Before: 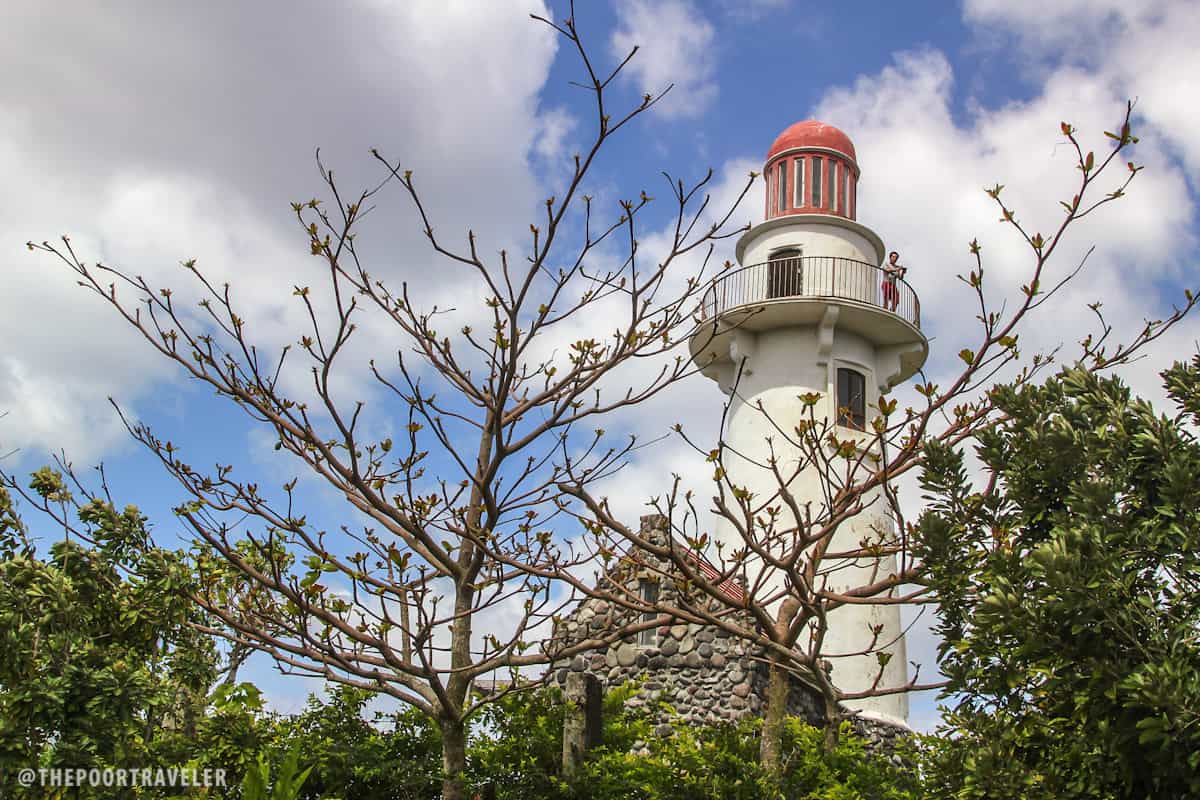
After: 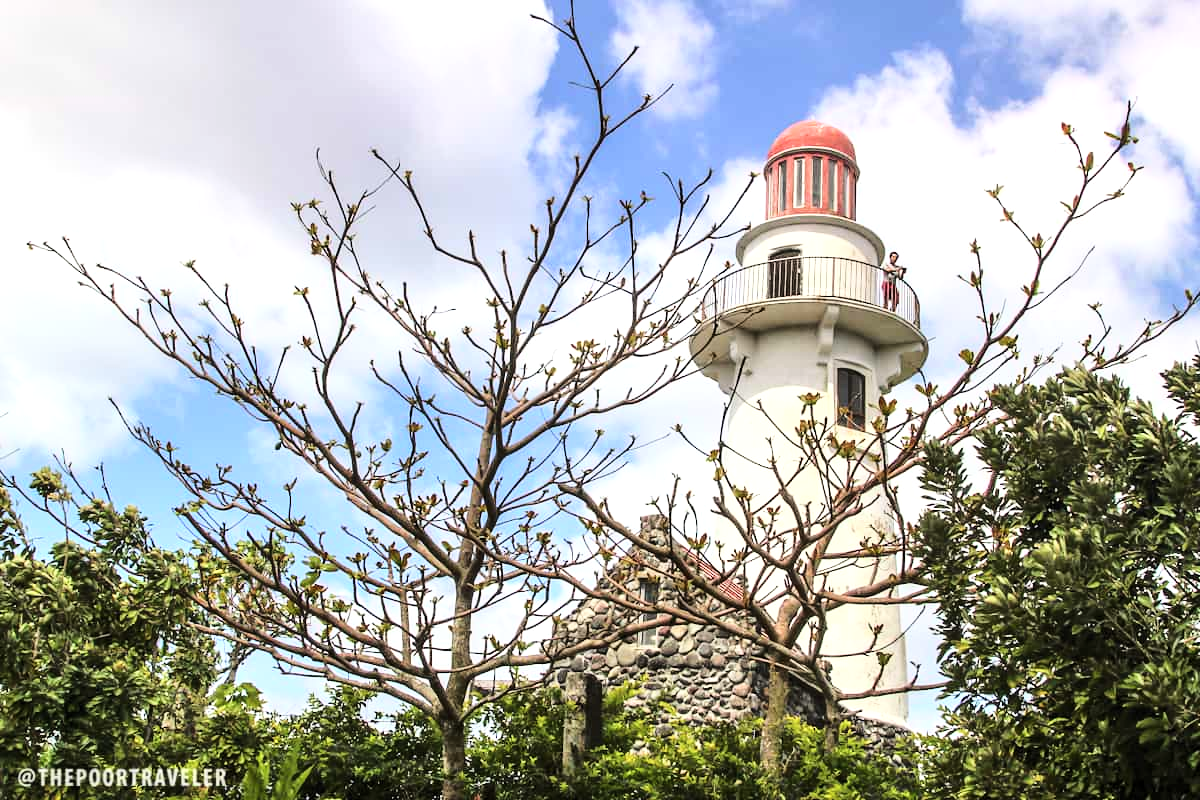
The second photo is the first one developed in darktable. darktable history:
contrast brightness saturation: saturation -0.068
levels: levels [0.016, 0.484, 0.953]
base curve: curves: ch0 [(0, 0) (0.028, 0.03) (0.121, 0.232) (0.46, 0.748) (0.859, 0.968) (1, 1)]
